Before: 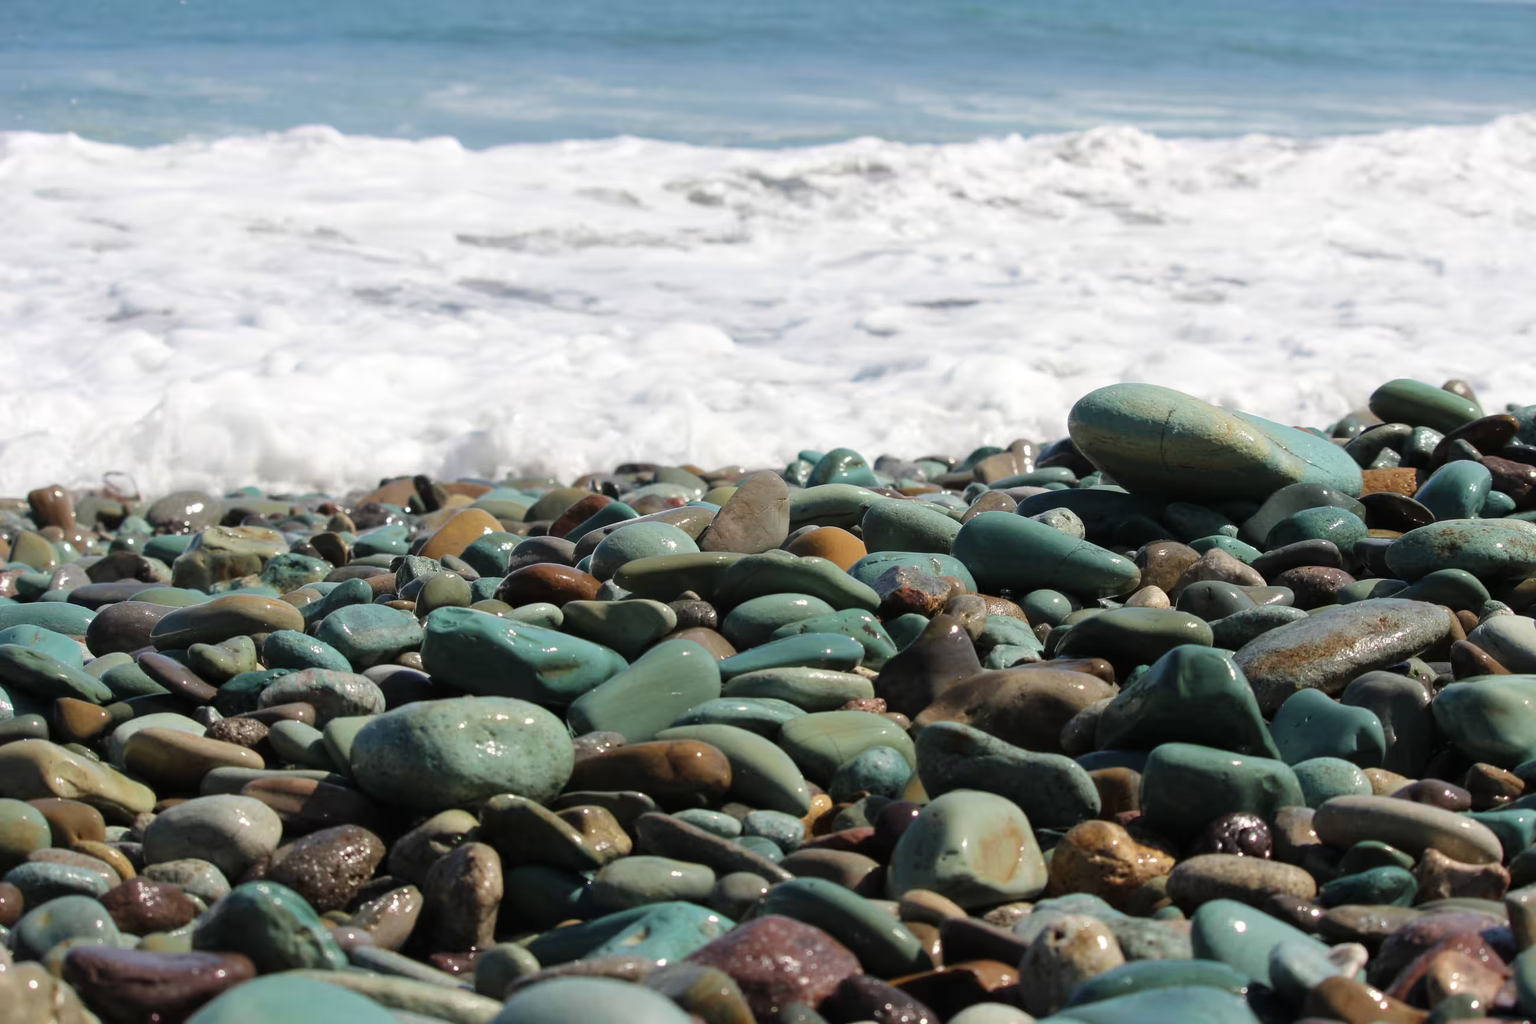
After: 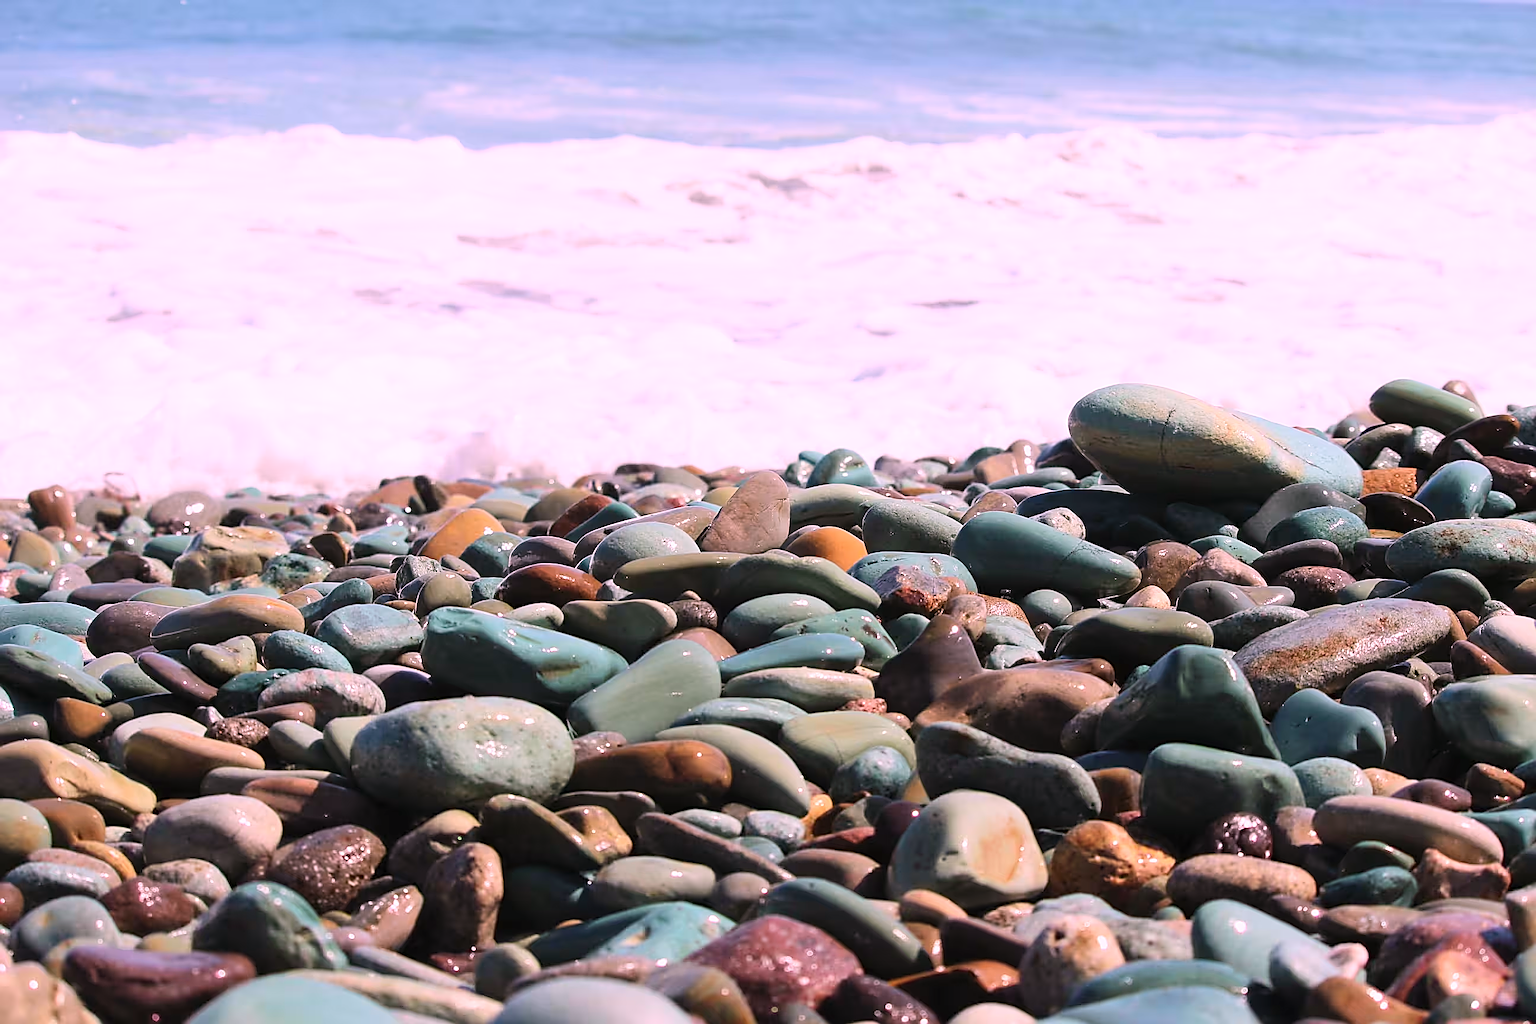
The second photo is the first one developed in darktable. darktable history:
sharpen: radius 1.685, amount 1.294
color correction: highlights a* 0.003, highlights b* -0.283
white balance: red 1.188, blue 1.11
contrast brightness saturation: contrast 0.2, brightness 0.16, saturation 0.22
